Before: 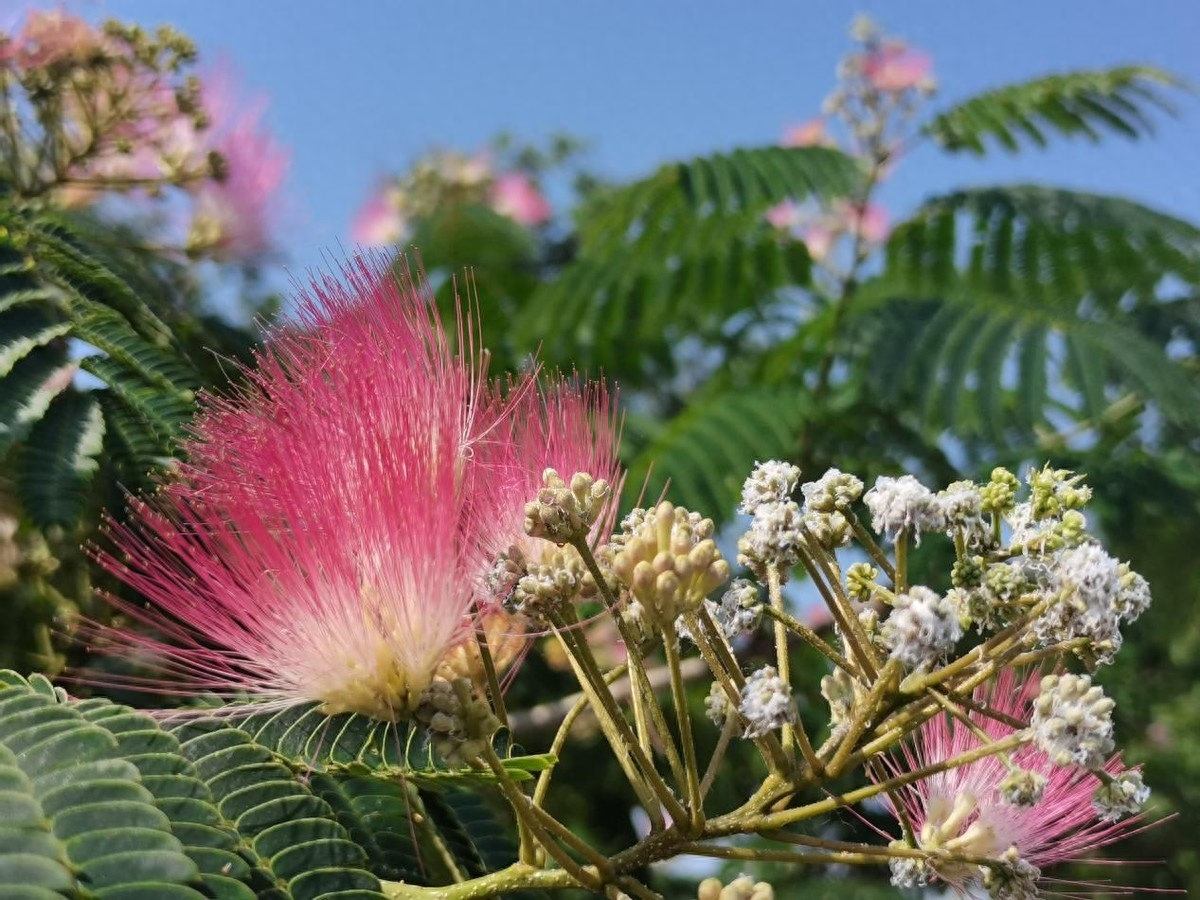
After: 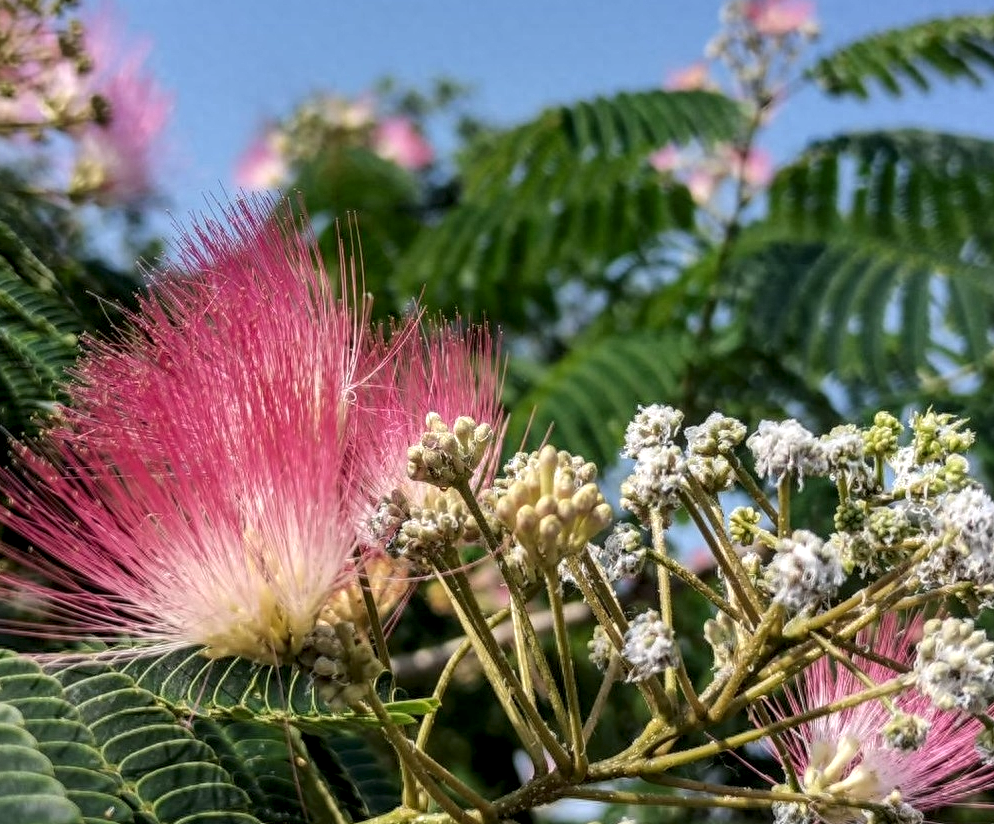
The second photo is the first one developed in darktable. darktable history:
crop: left 9.807%, top 6.259%, right 7.334%, bottom 2.177%
local contrast: highlights 25%, detail 150%
